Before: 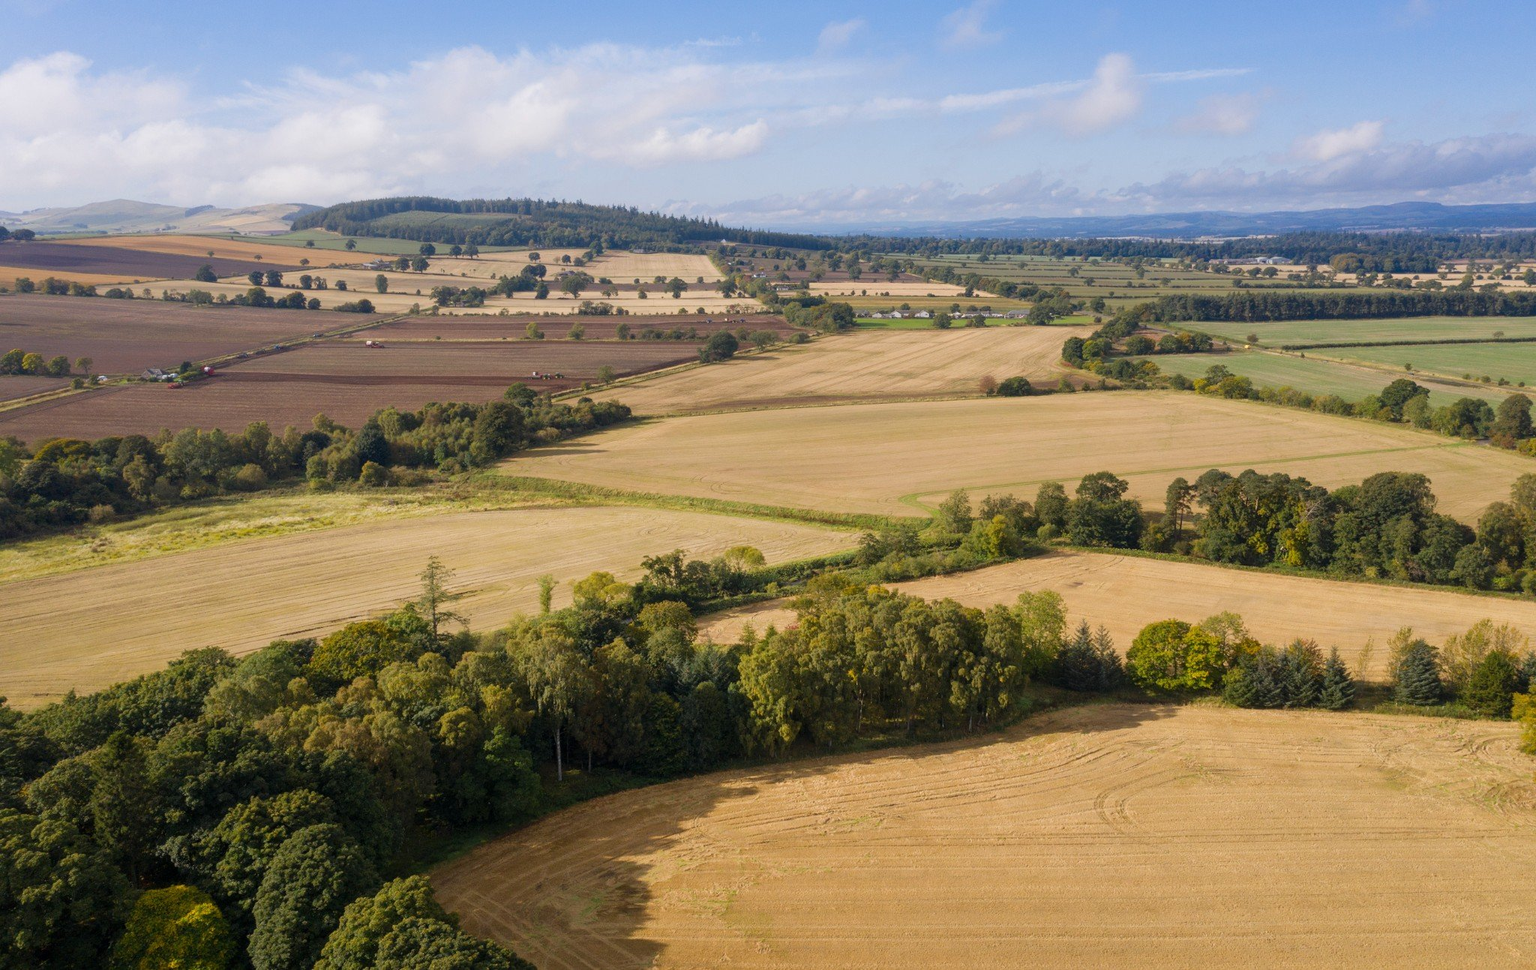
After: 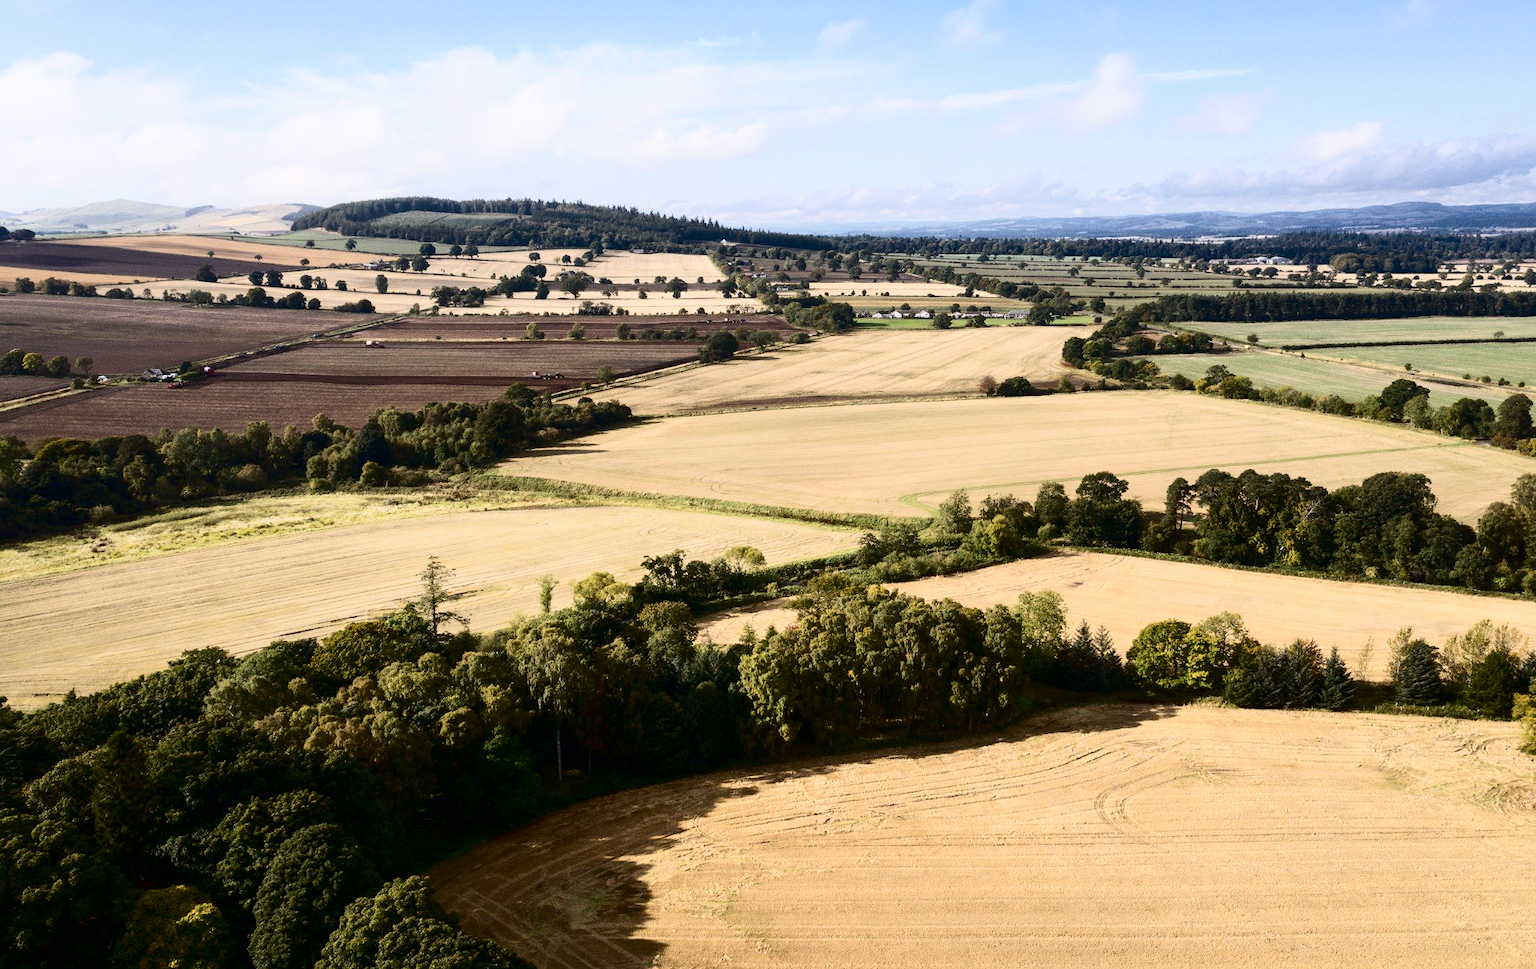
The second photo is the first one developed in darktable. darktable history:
contrast brightness saturation: contrast 0.5, saturation -0.098
